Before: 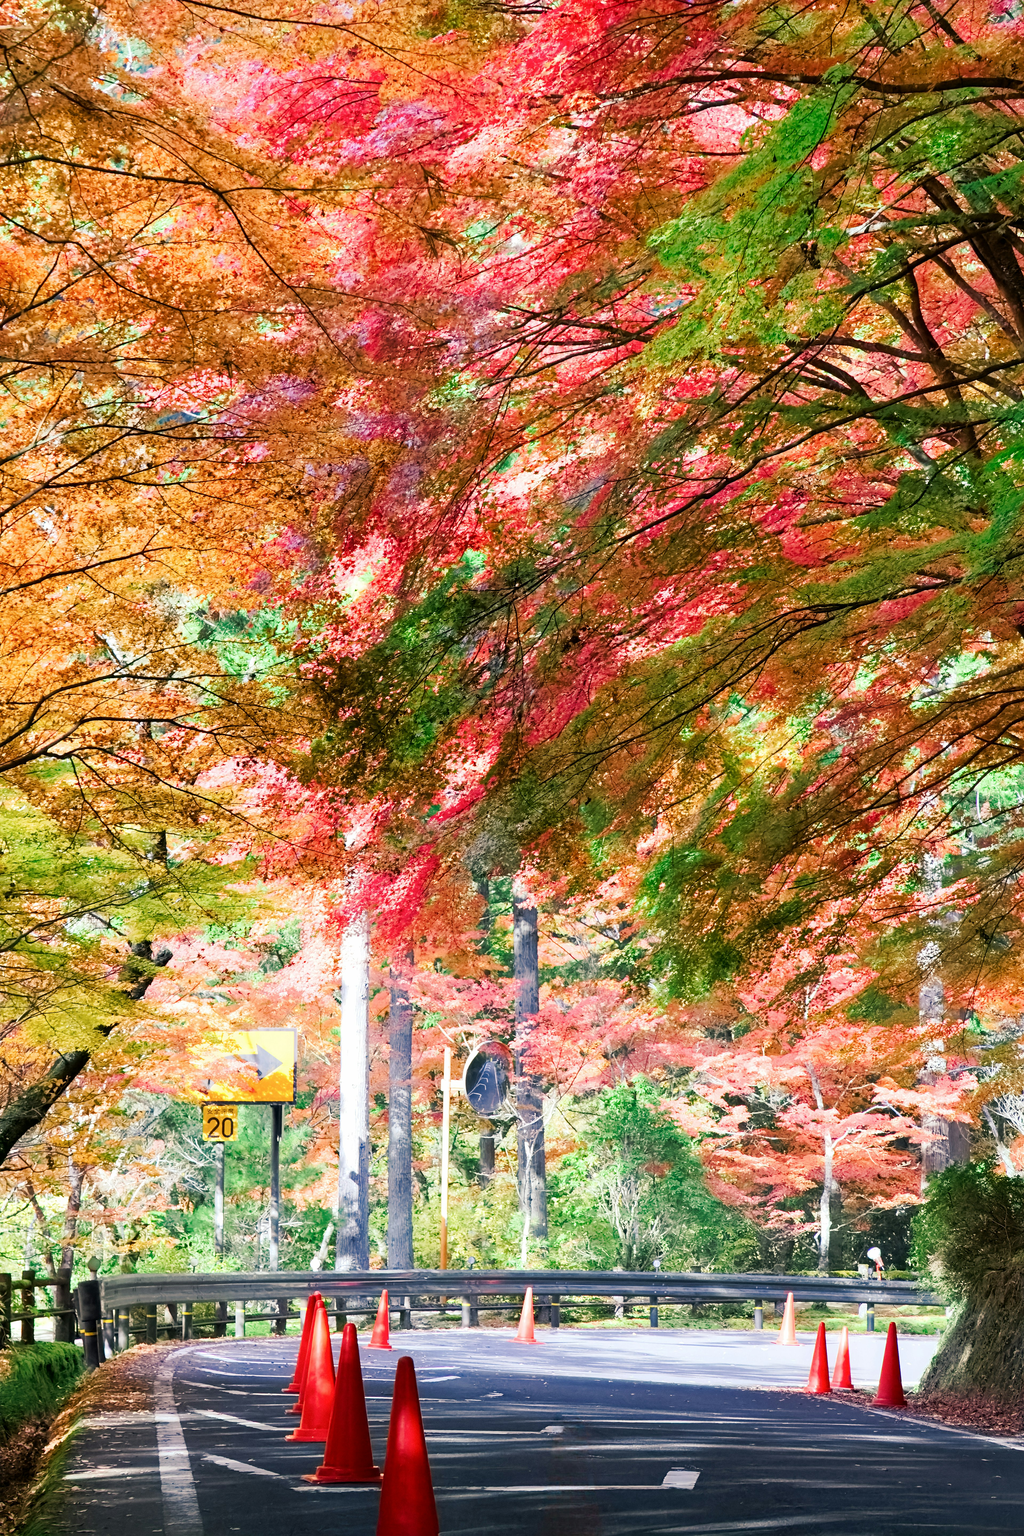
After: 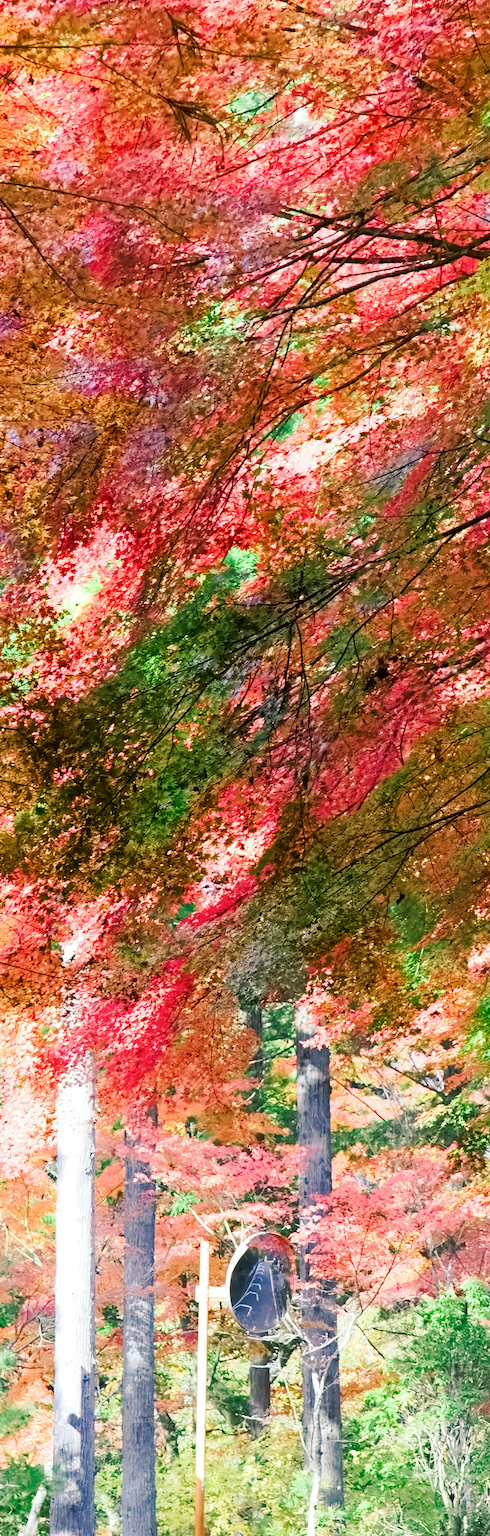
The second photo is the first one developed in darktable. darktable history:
crop and rotate: left 29.38%, top 10.183%, right 36.238%, bottom 18.003%
